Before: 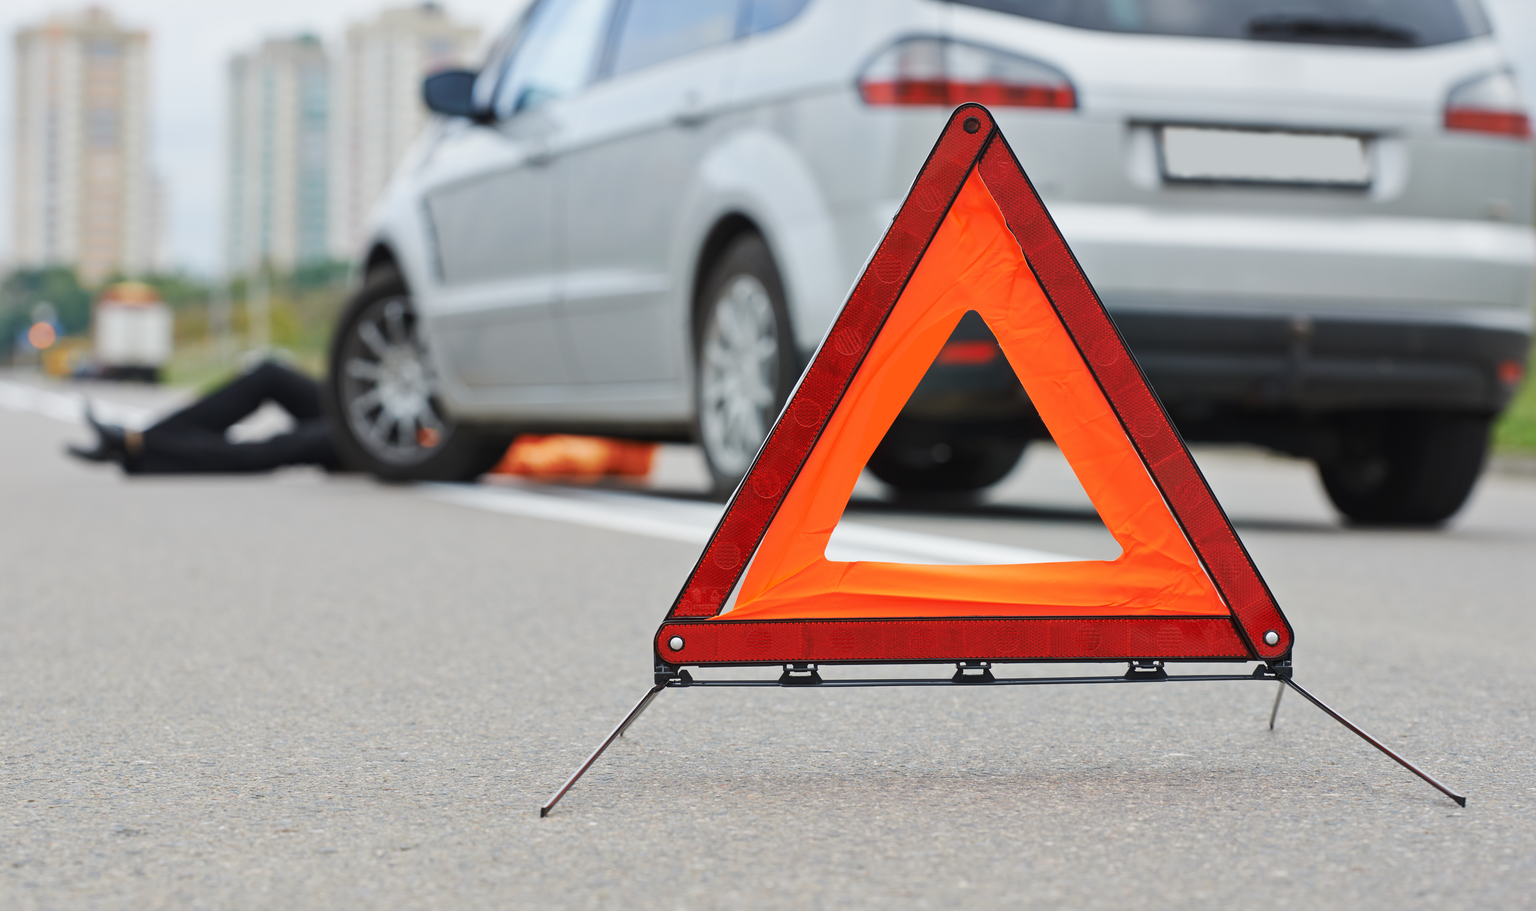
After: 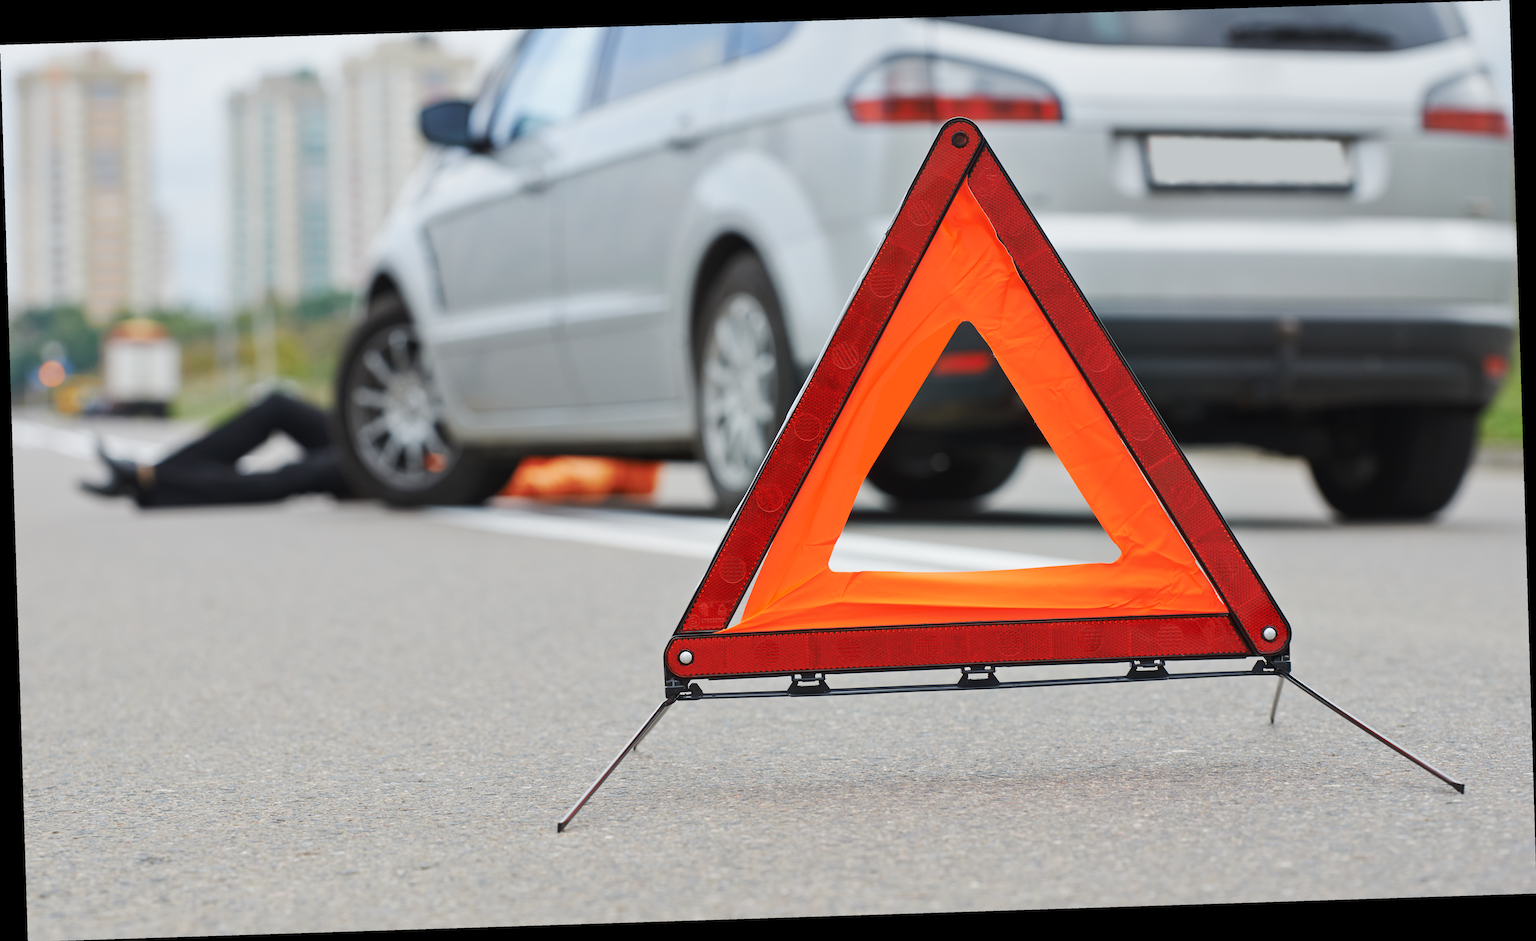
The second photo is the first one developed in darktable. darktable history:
rotate and perspective: rotation -1.77°, lens shift (horizontal) 0.004, automatic cropping off
base curve: curves: ch0 [(0, 0) (0.283, 0.295) (1, 1)], preserve colors none
